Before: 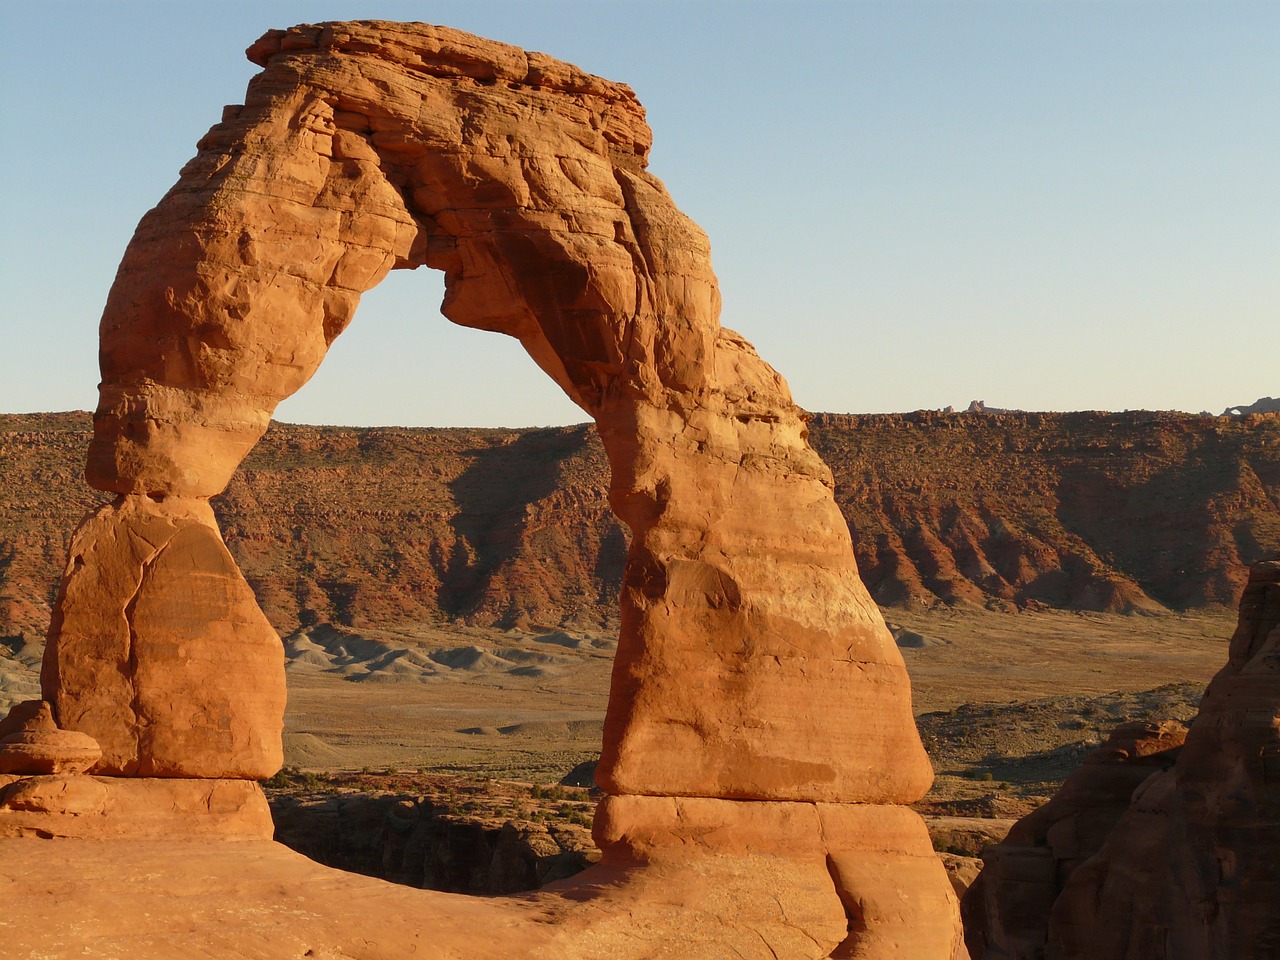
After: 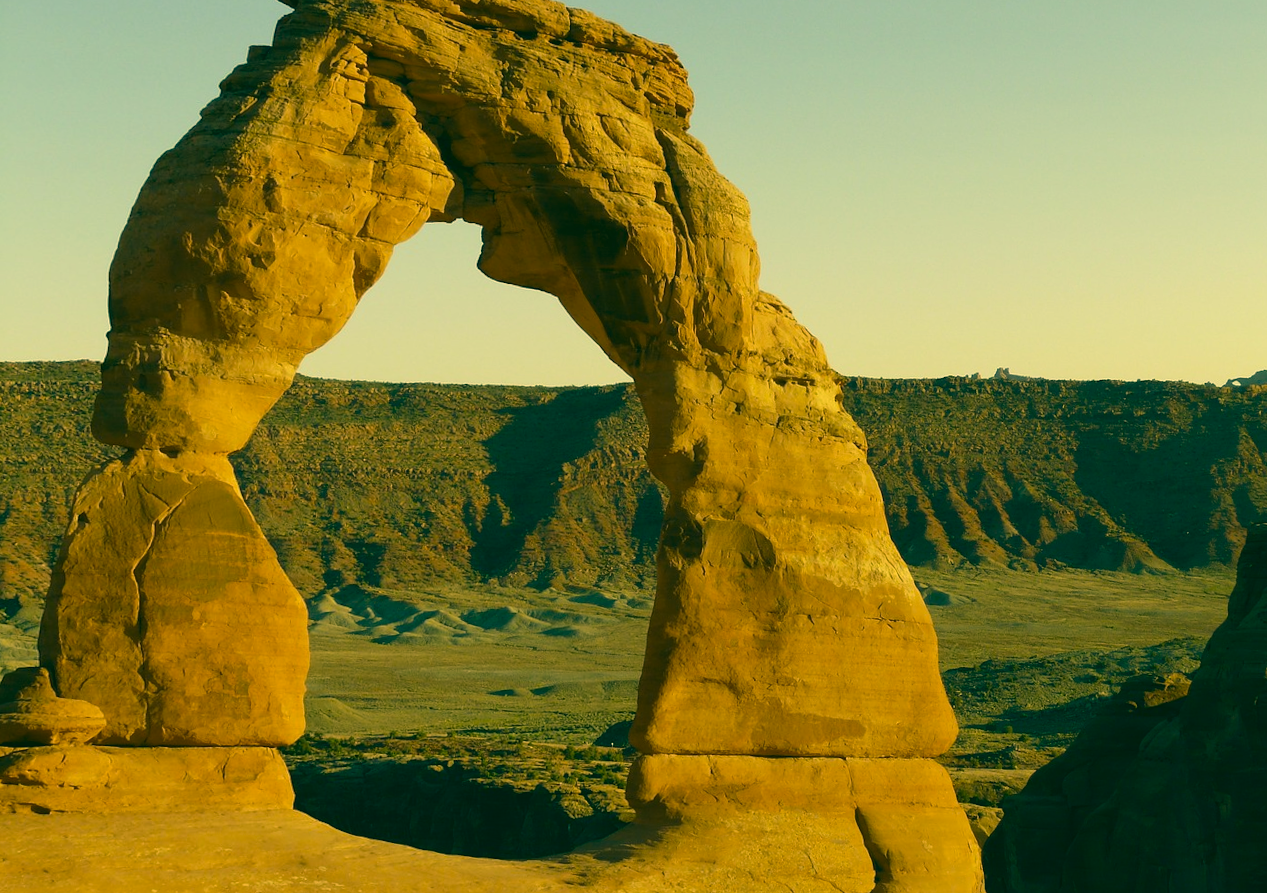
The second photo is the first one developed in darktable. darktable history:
local contrast: mode bilateral grid, contrast 20, coarseness 50, detail 102%, midtone range 0.2
rotate and perspective: rotation 0.679°, lens shift (horizontal) 0.136, crop left 0.009, crop right 0.991, crop top 0.078, crop bottom 0.95
color correction: highlights a* 1.83, highlights b* 34.02, shadows a* -36.68, shadows b* -5.48
